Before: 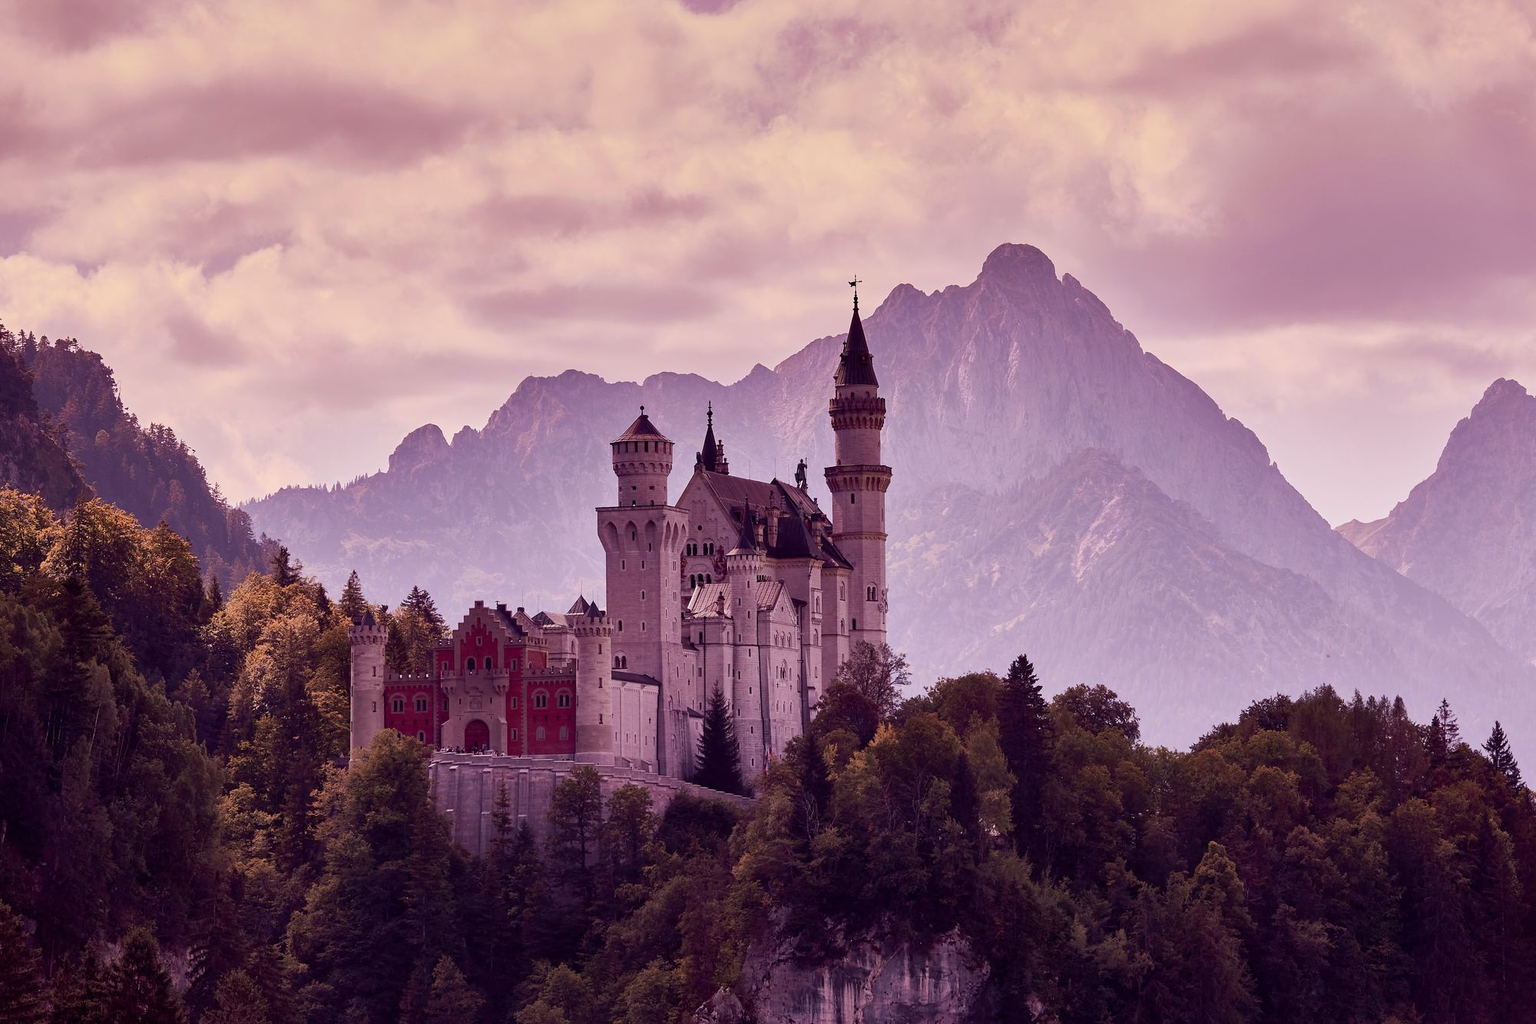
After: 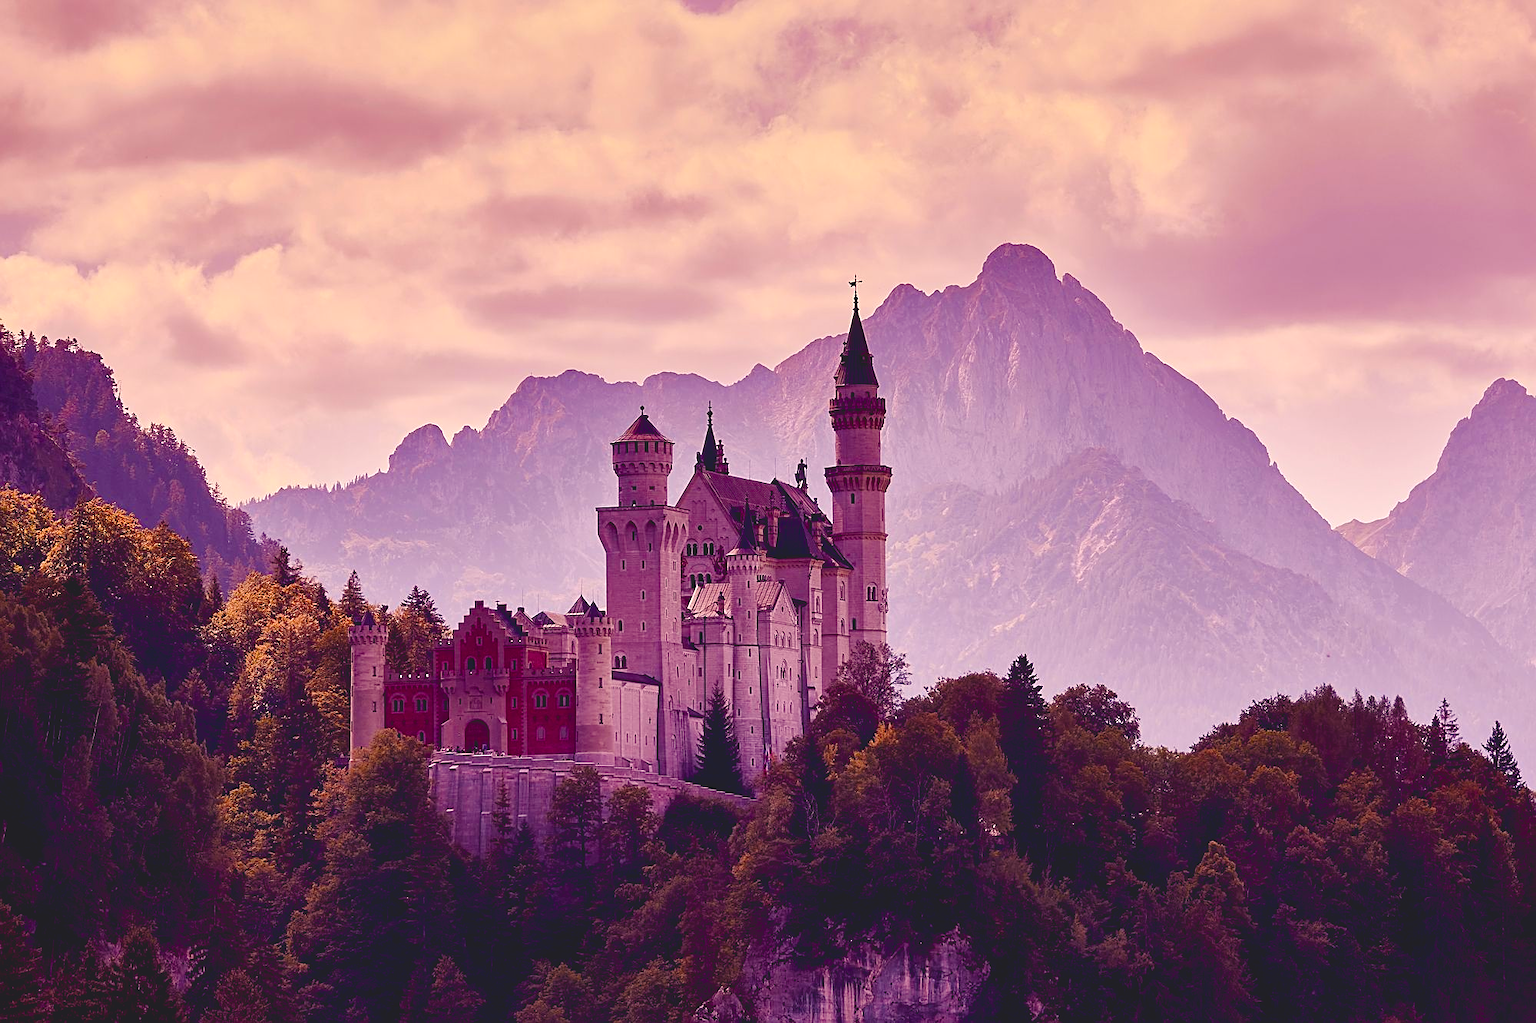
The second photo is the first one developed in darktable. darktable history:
exposure: black level correction 0.007, exposure 0.159 EV, compensate highlight preservation false
sharpen: on, module defaults
color balance rgb: shadows lift › chroma 3%, shadows lift › hue 280.8°, power › hue 330°, highlights gain › chroma 3%, highlights gain › hue 75.6°, global offset › luminance 1.5%, perceptual saturation grading › global saturation 20%, perceptual saturation grading › highlights -25%, perceptual saturation grading › shadows 50%, global vibrance 30%
